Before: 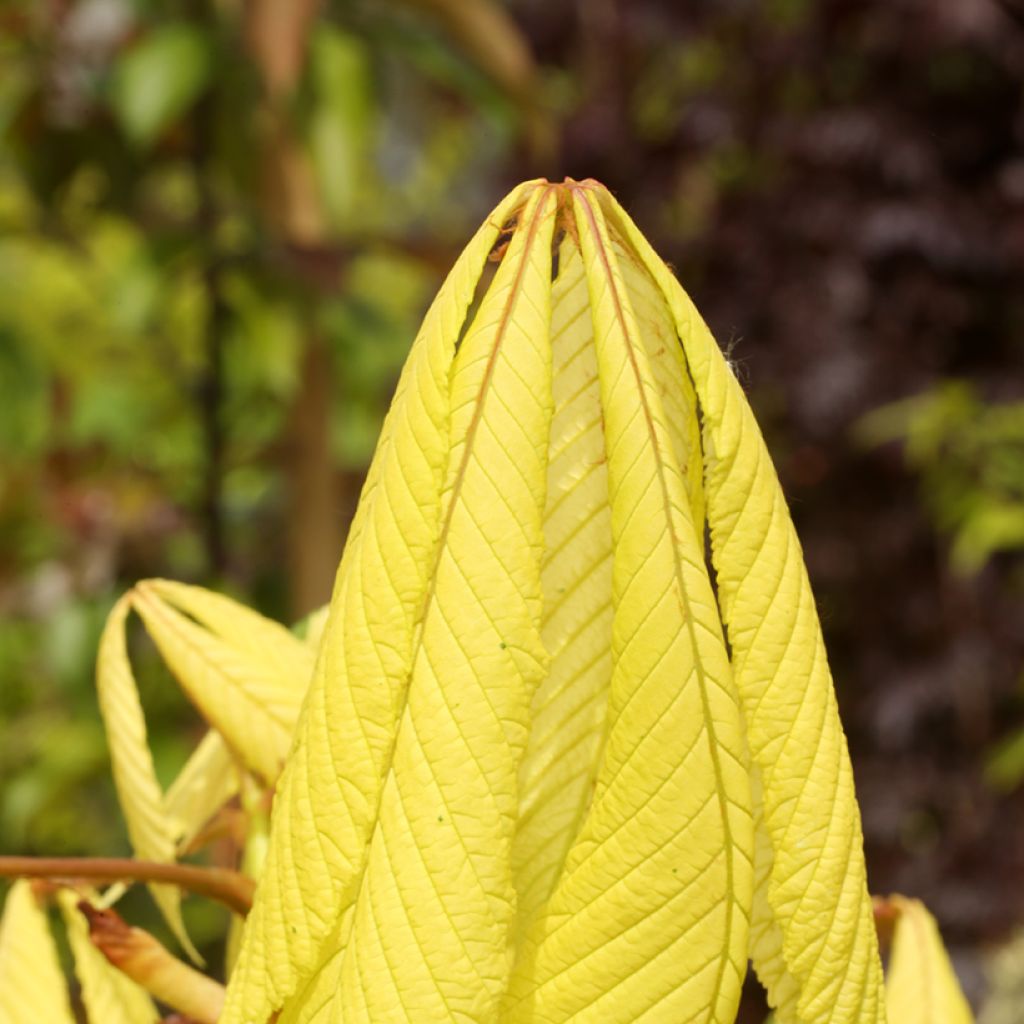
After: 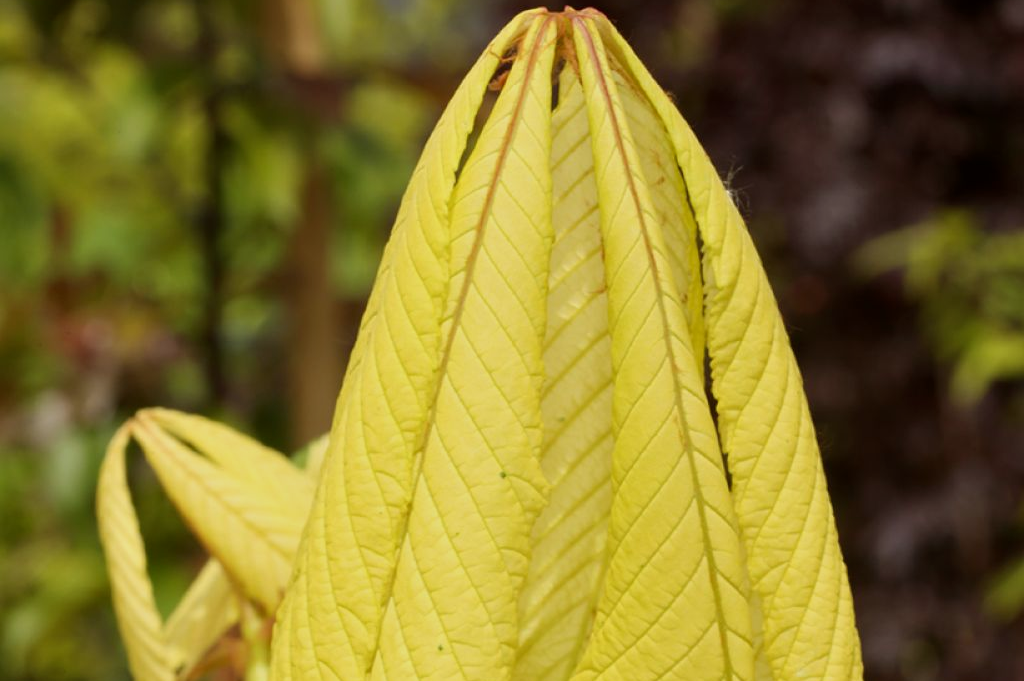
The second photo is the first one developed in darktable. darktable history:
exposure: exposure -0.36 EV, compensate highlight preservation false
crop: top 16.727%, bottom 16.727%
contrast equalizer: octaves 7, y [[0.6 ×6], [0.55 ×6], [0 ×6], [0 ×6], [0 ×6]], mix 0.2
